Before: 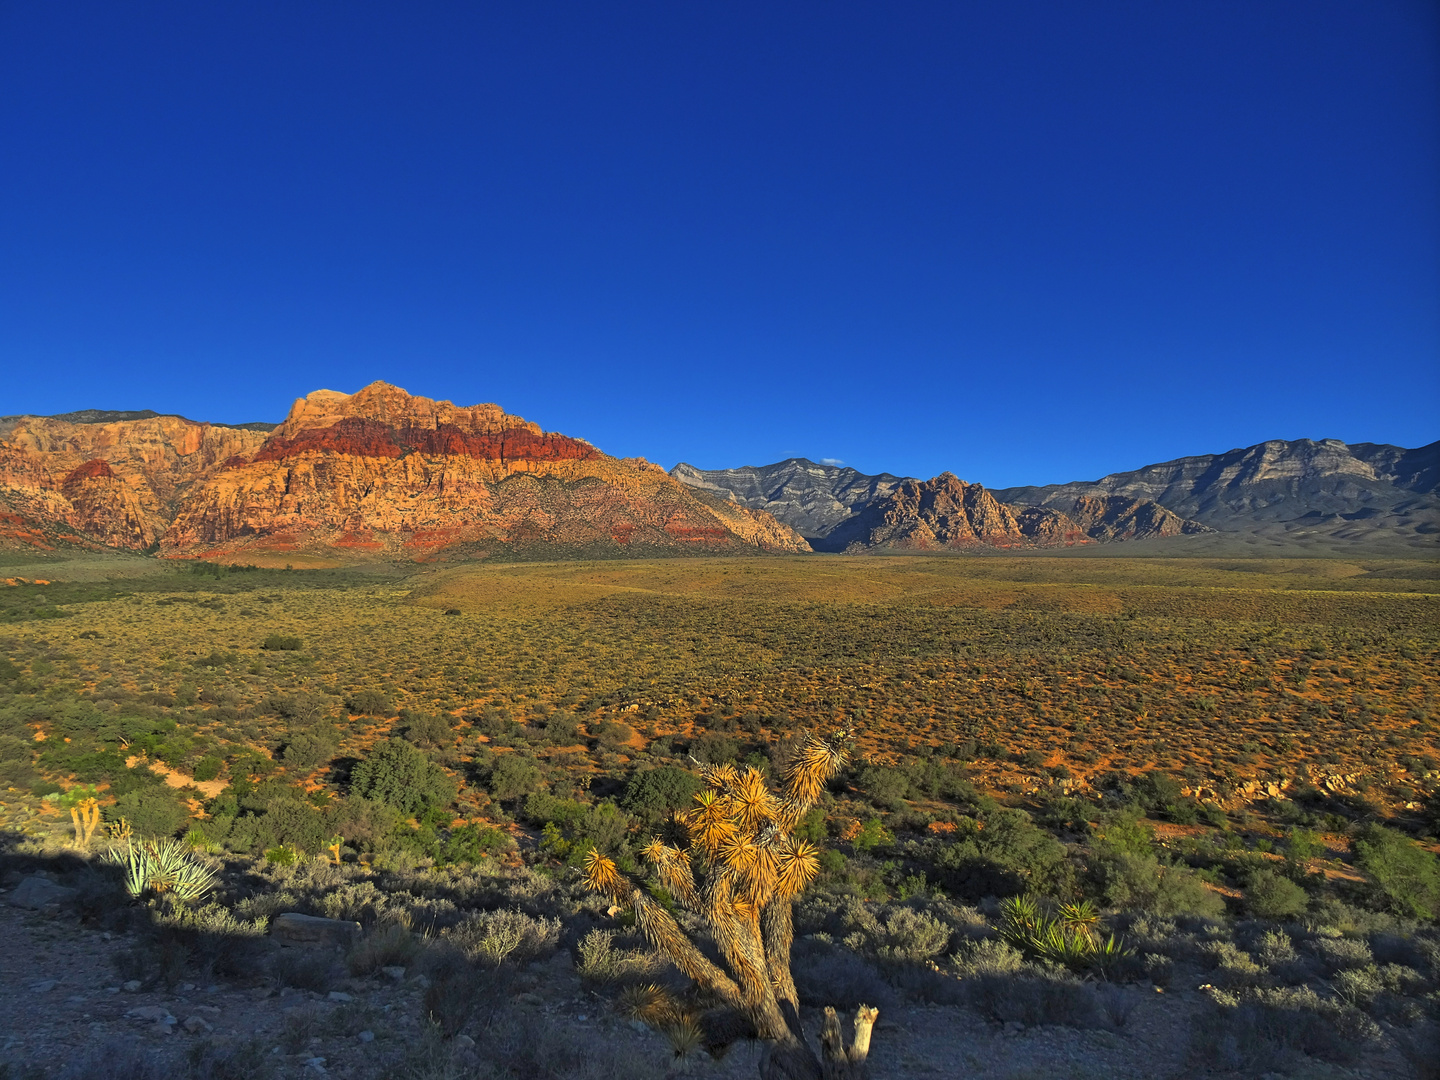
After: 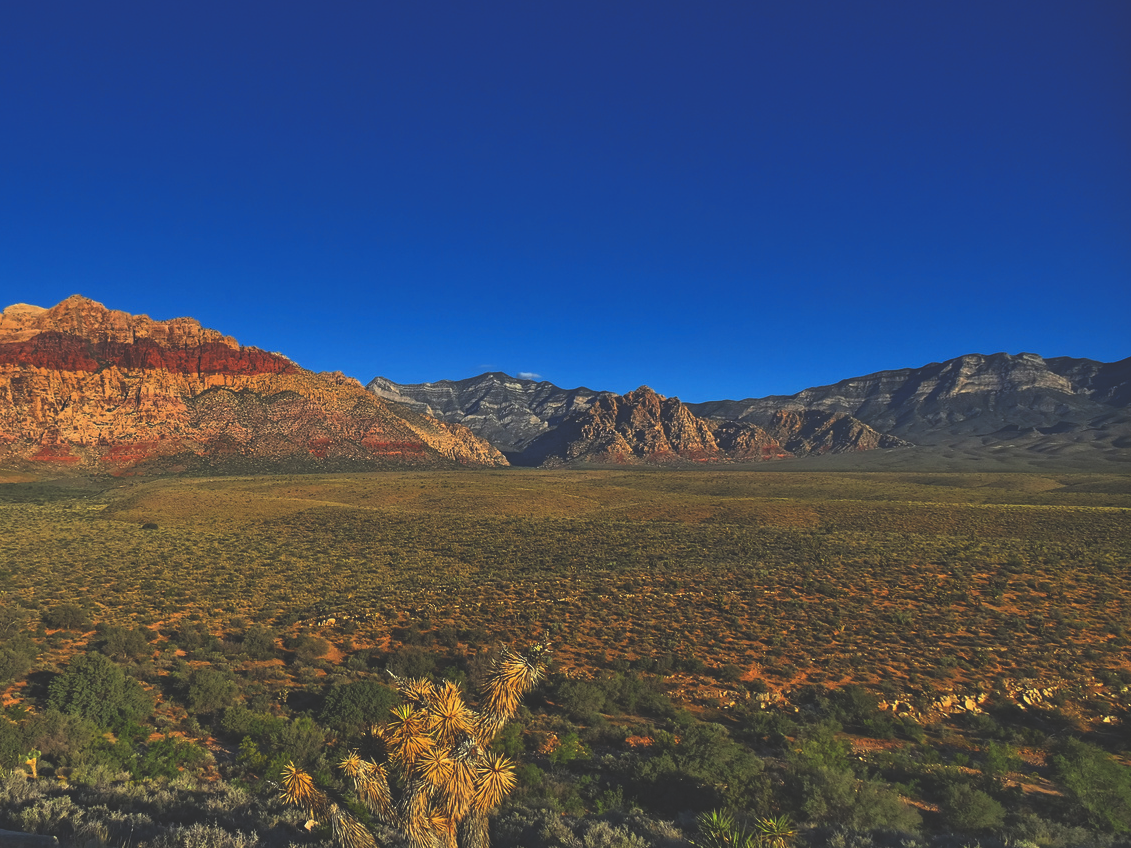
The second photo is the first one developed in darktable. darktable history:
contrast brightness saturation: contrast 0.132, brightness -0.238, saturation 0.149
exposure: black level correction -0.086, compensate highlight preservation false
crop and rotate: left 21.082%, top 8.016%, right 0.355%, bottom 13.39%
